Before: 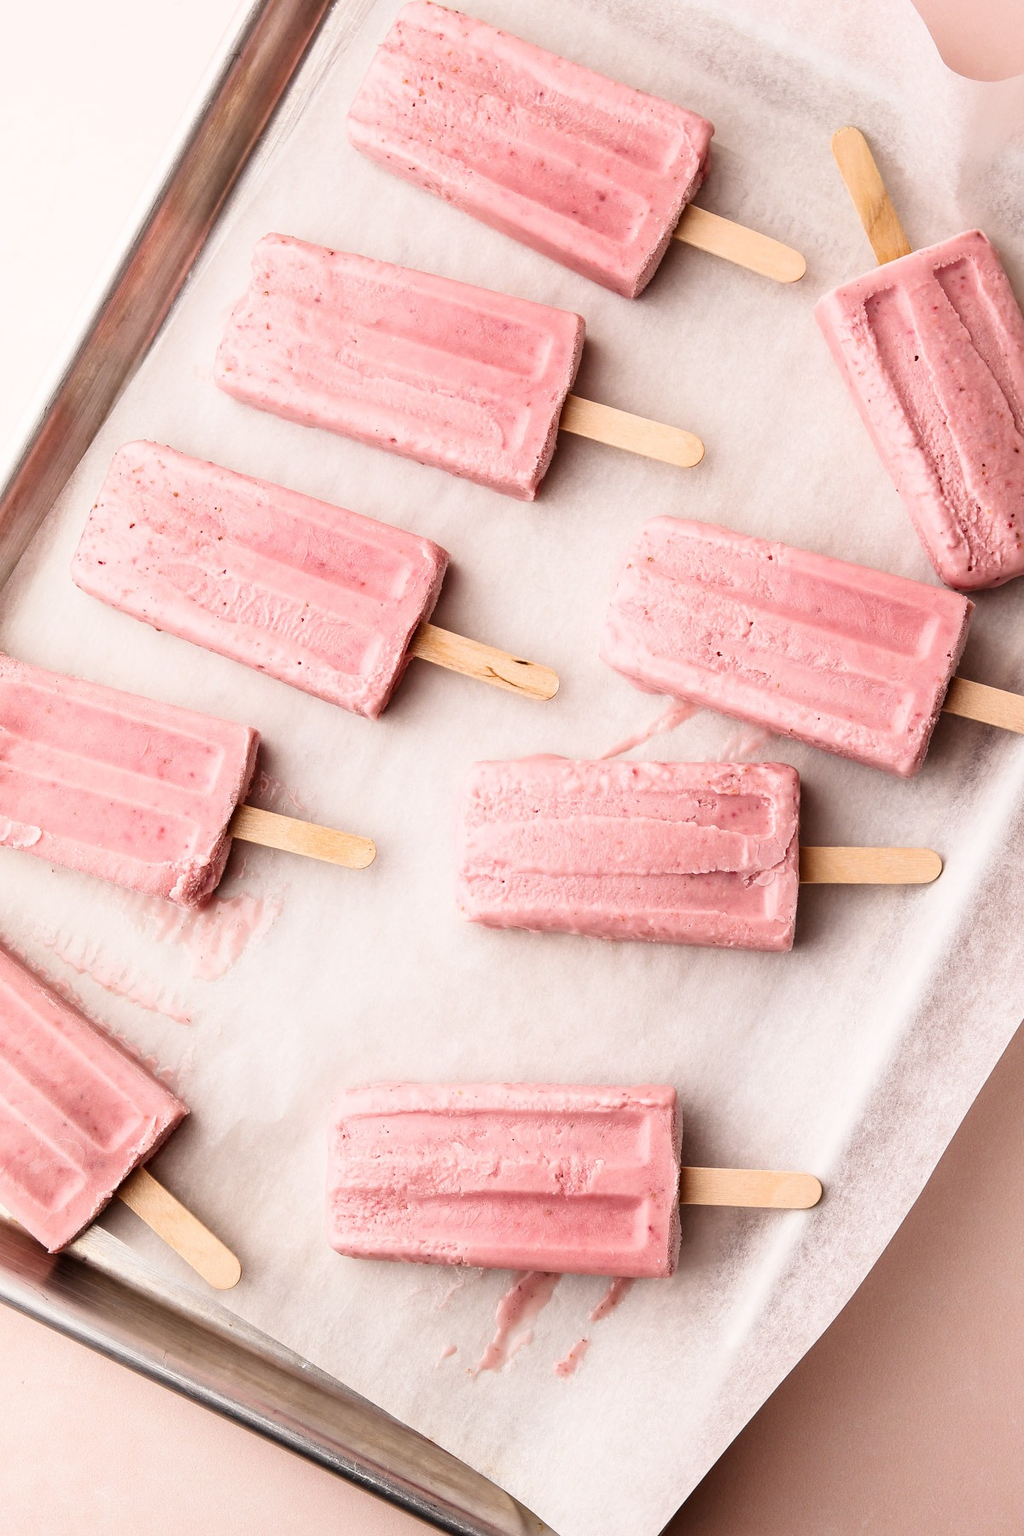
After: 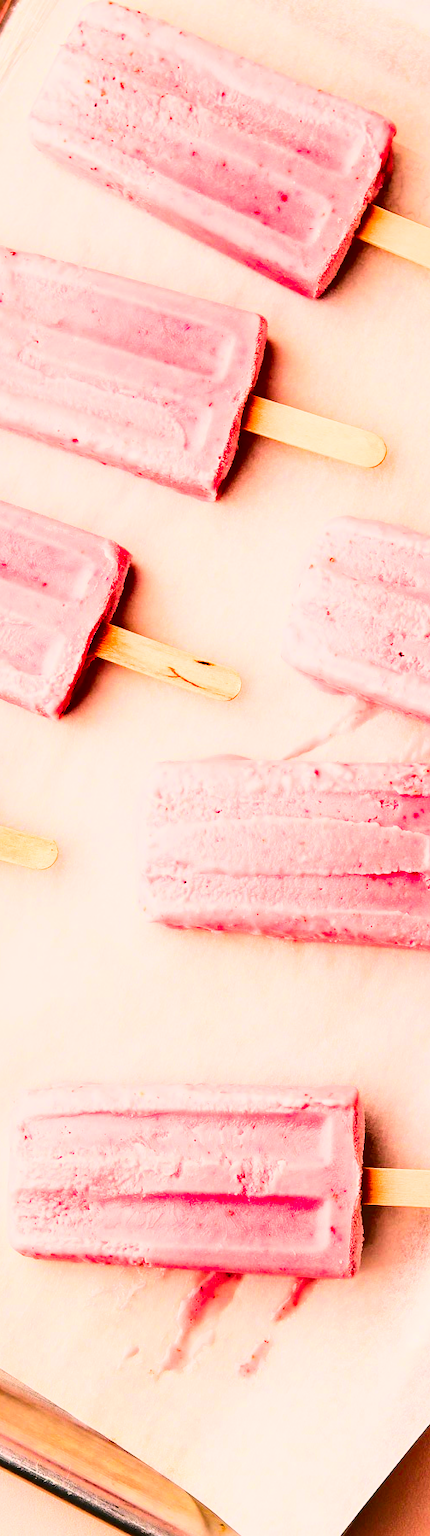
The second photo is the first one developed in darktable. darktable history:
exposure: exposure 1 EV, compensate exposure bias true, compensate highlight preservation false
filmic rgb: black relative exposure -7.65 EV, white relative exposure 4.56 EV, hardness 3.61, color science v6 (2022), iterations of high-quality reconstruction 0
tone equalizer: -8 EV -0.432 EV, -7 EV -0.418 EV, -6 EV -0.358 EV, -5 EV -0.249 EV, -3 EV 0.233 EV, -2 EV 0.351 EV, -1 EV 0.377 EV, +0 EV 0.423 EV, mask exposure compensation -0.504 EV
contrast brightness saturation: contrast 0.198, brightness 0.195, saturation 0.794
crop: left 31.119%, right 26.876%
shadows and highlights: soften with gaussian
color correction: highlights a* 4.4, highlights b* 4.95, shadows a* -7.55, shadows b* 4.59
